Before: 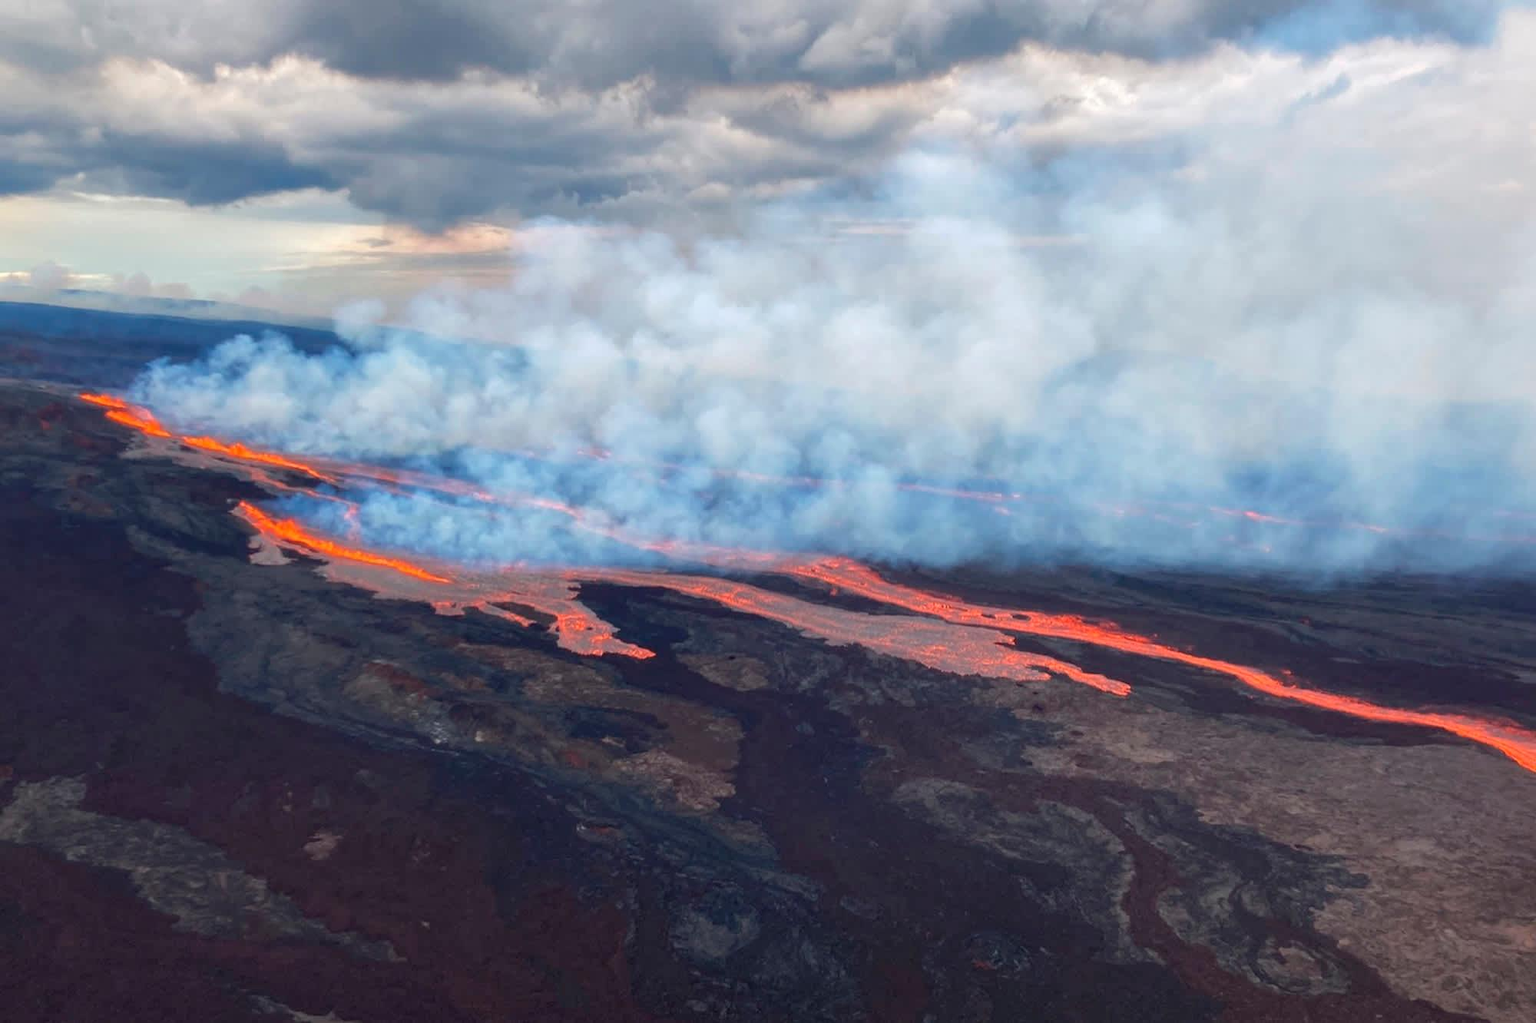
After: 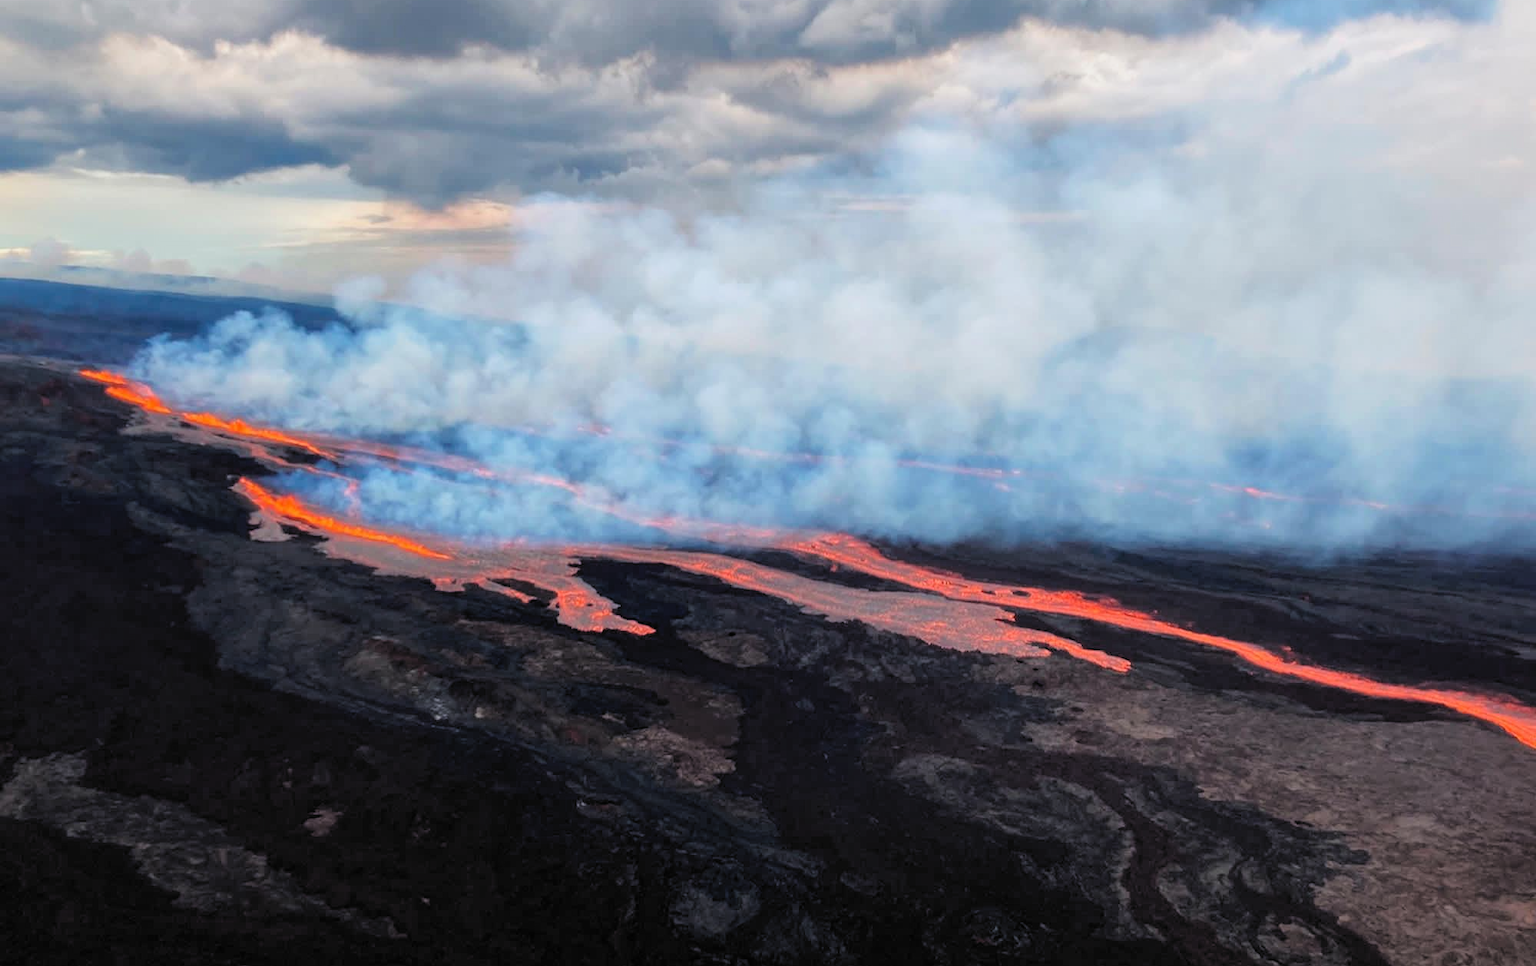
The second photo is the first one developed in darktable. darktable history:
crop and rotate: top 2.394%, bottom 3.092%
filmic rgb: black relative exposure -5.12 EV, white relative exposure 3.21 EV, hardness 3.45, contrast 1.192, highlights saturation mix -30.04%, color science v6 (2022)
